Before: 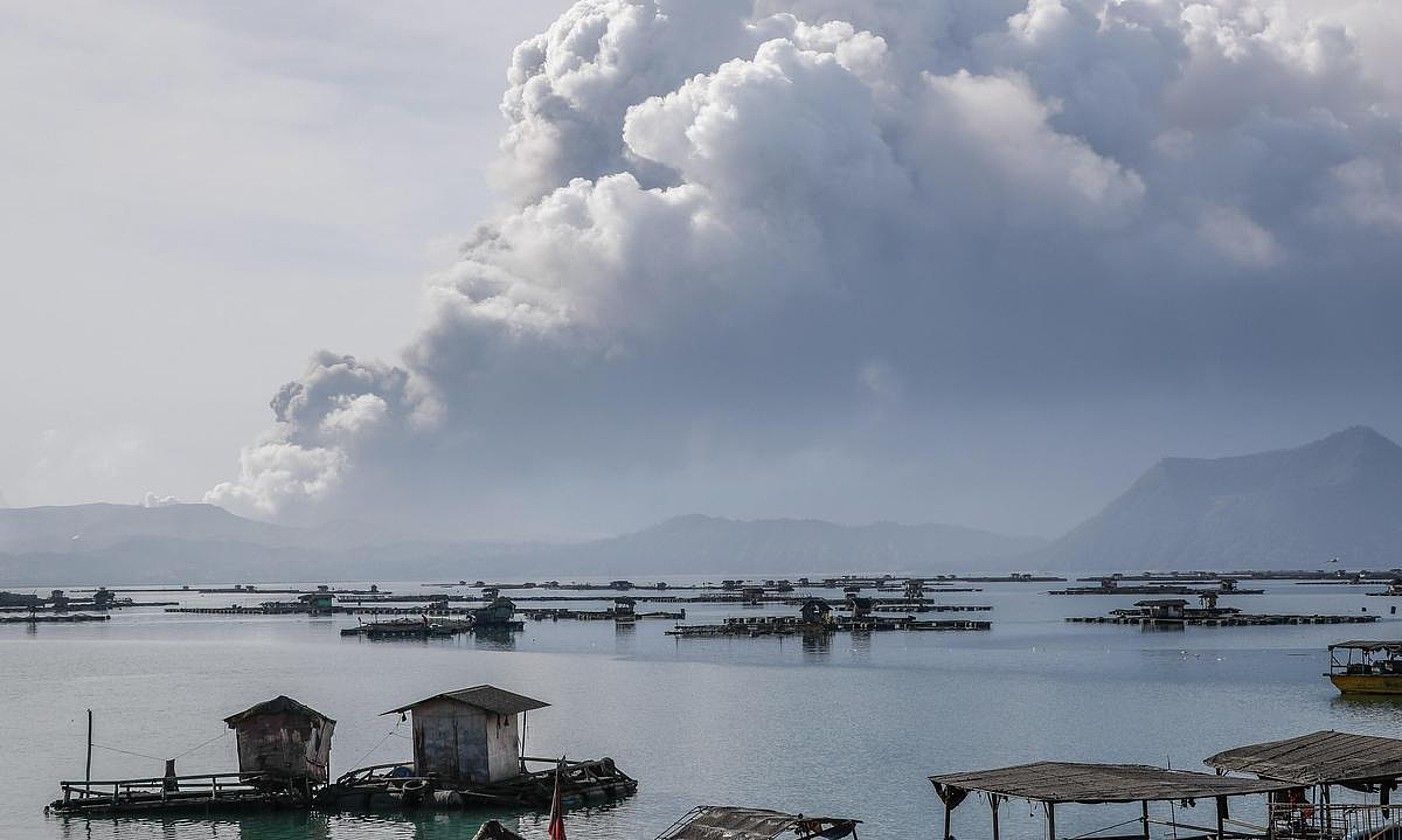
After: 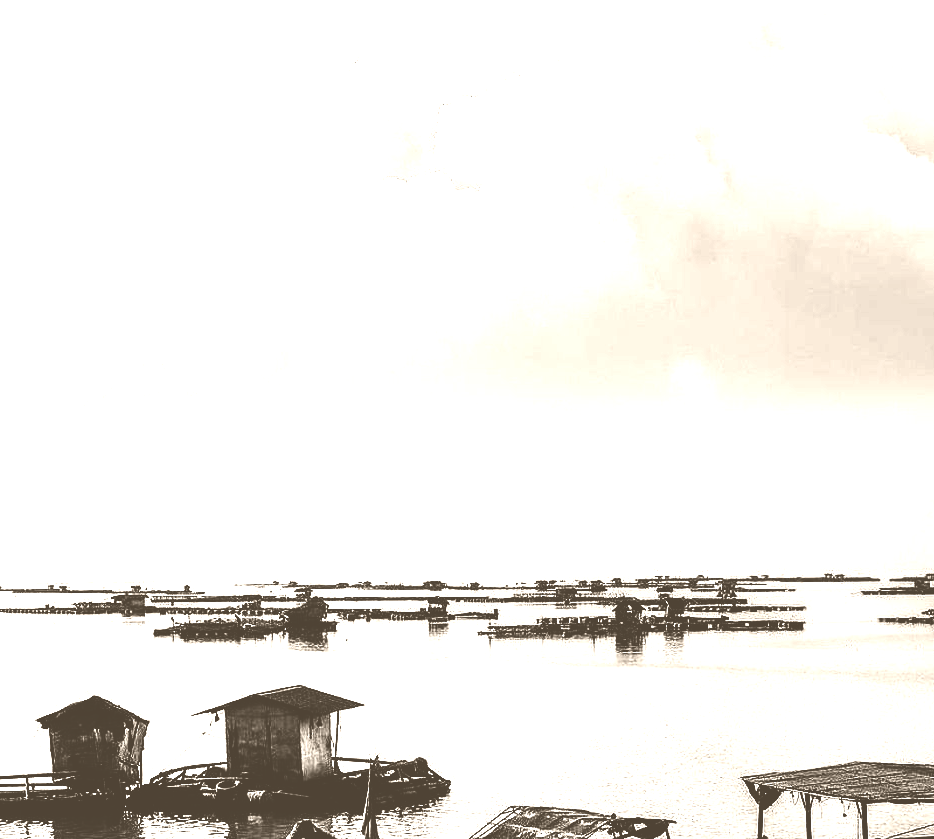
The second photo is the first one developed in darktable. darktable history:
filmic rgb: black relative exposure -5 EV, hardness 2.88, contrast 1.3, highlights saturation mix -30%
contrast brightness saturation: contrast 0.39, brightness 0.1
crop and rotate: left 13.409%, right 19.924%
color contrast: green-magenta contrast 0.85, blue-yellow contrast 1.25, unbound 0
colorize: hue 34.49°, saturation 35.33%, source mix 100%, version 1
tone curve: curves: ch0 [(0, 0) (0.004, 0.001) (0.133, 0.112) (0.325, 0.362) (0.832, 0.893) (1, 1)], color space Lab, linked channels, preserve colors none
